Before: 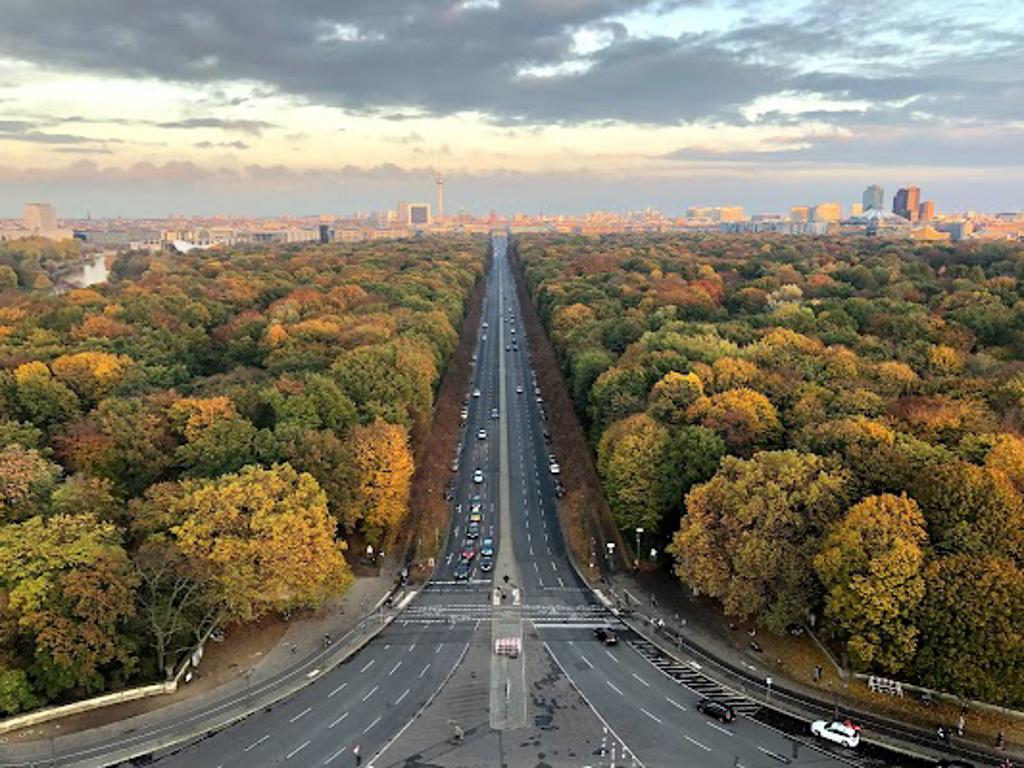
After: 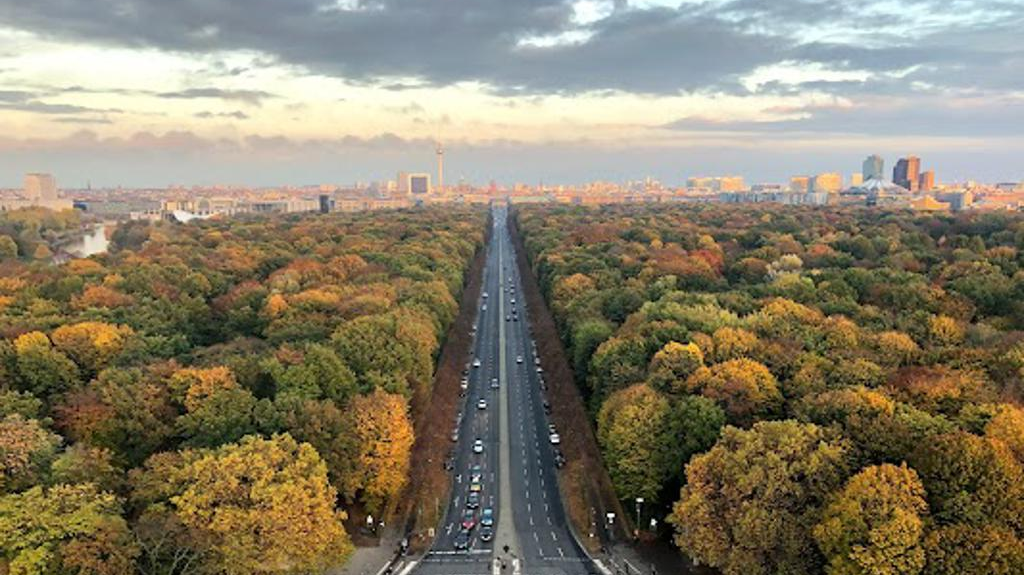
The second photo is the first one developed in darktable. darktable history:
crop: top 3.986%, bottom 21.069%
